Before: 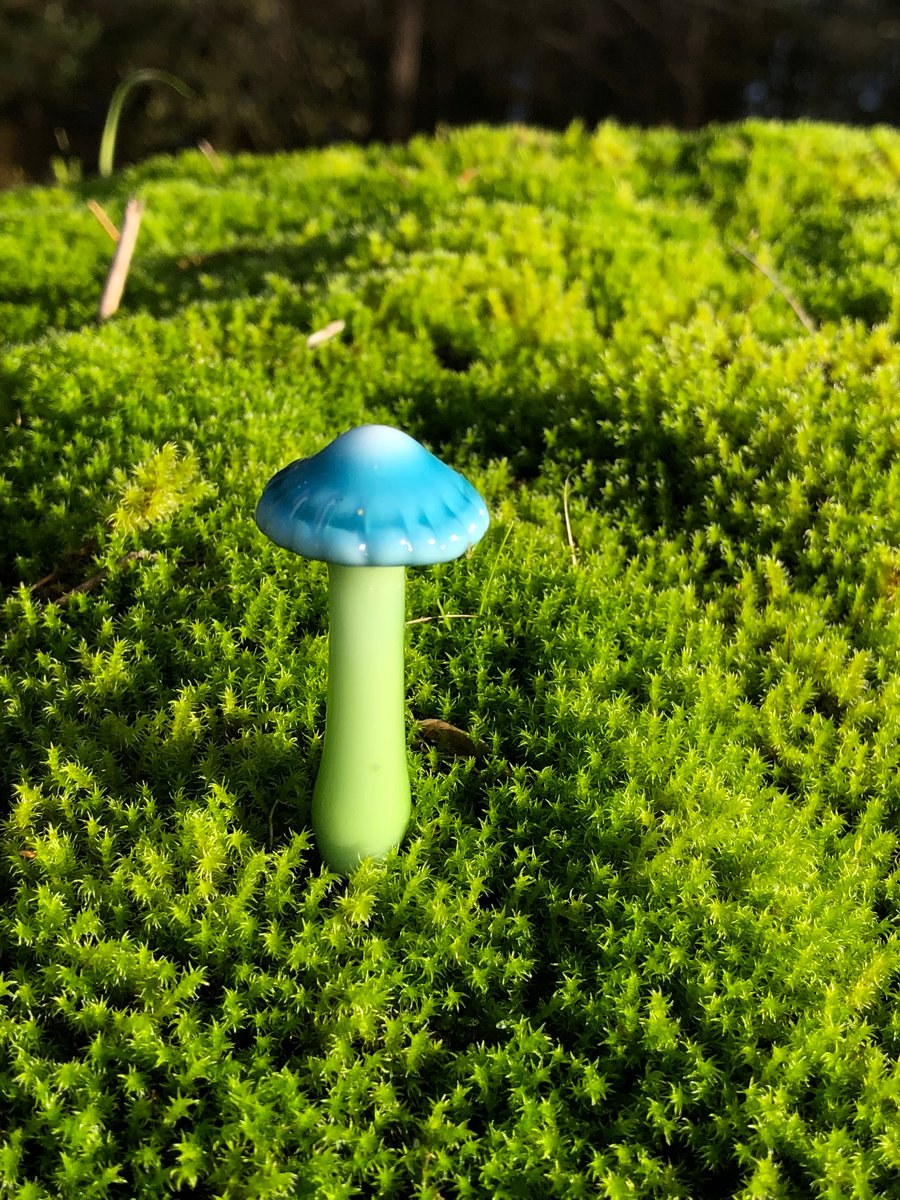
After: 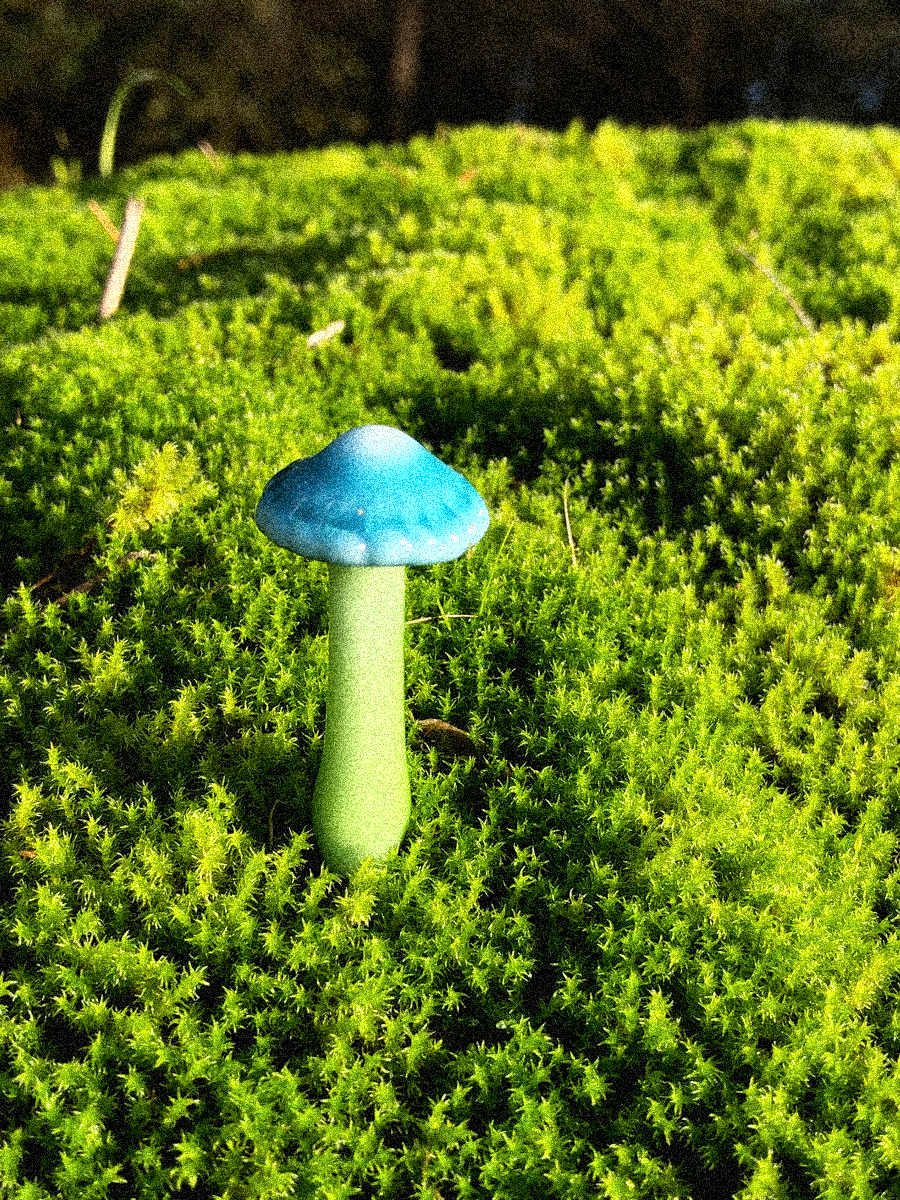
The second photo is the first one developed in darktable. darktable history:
fill light: on, module defaults
grain: coarseness 3.75 ISO, strength 100%, mid-tones bias 0%
exposure: black level correction 0.003, exposure 0.383 EV, compensate highlight preservation false
